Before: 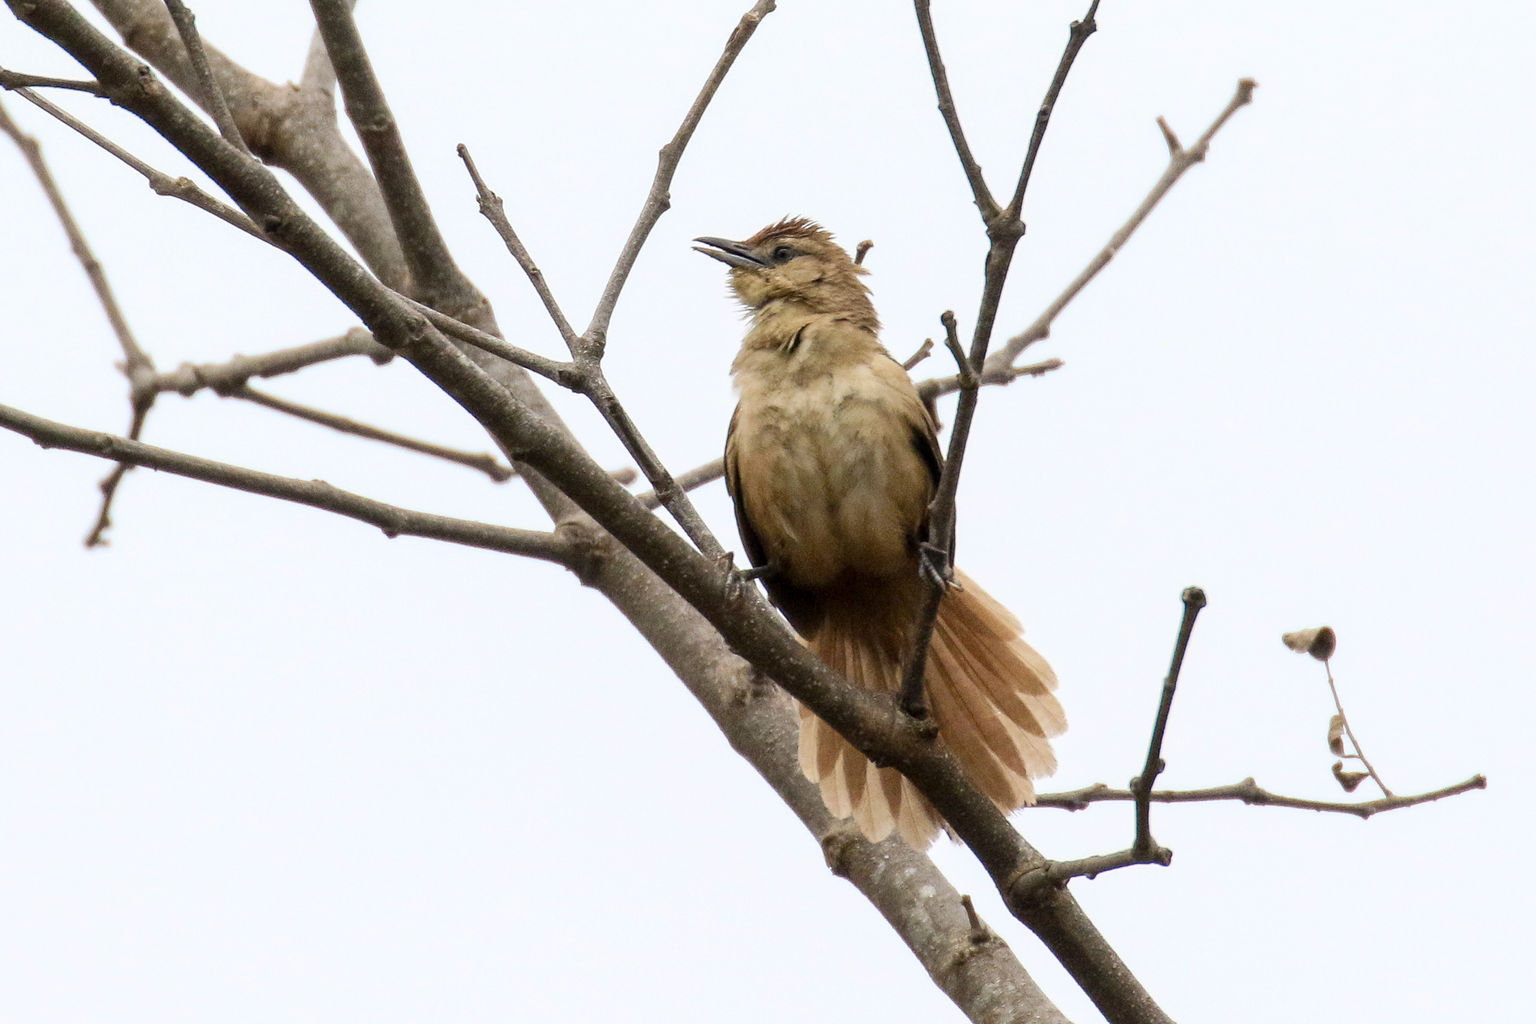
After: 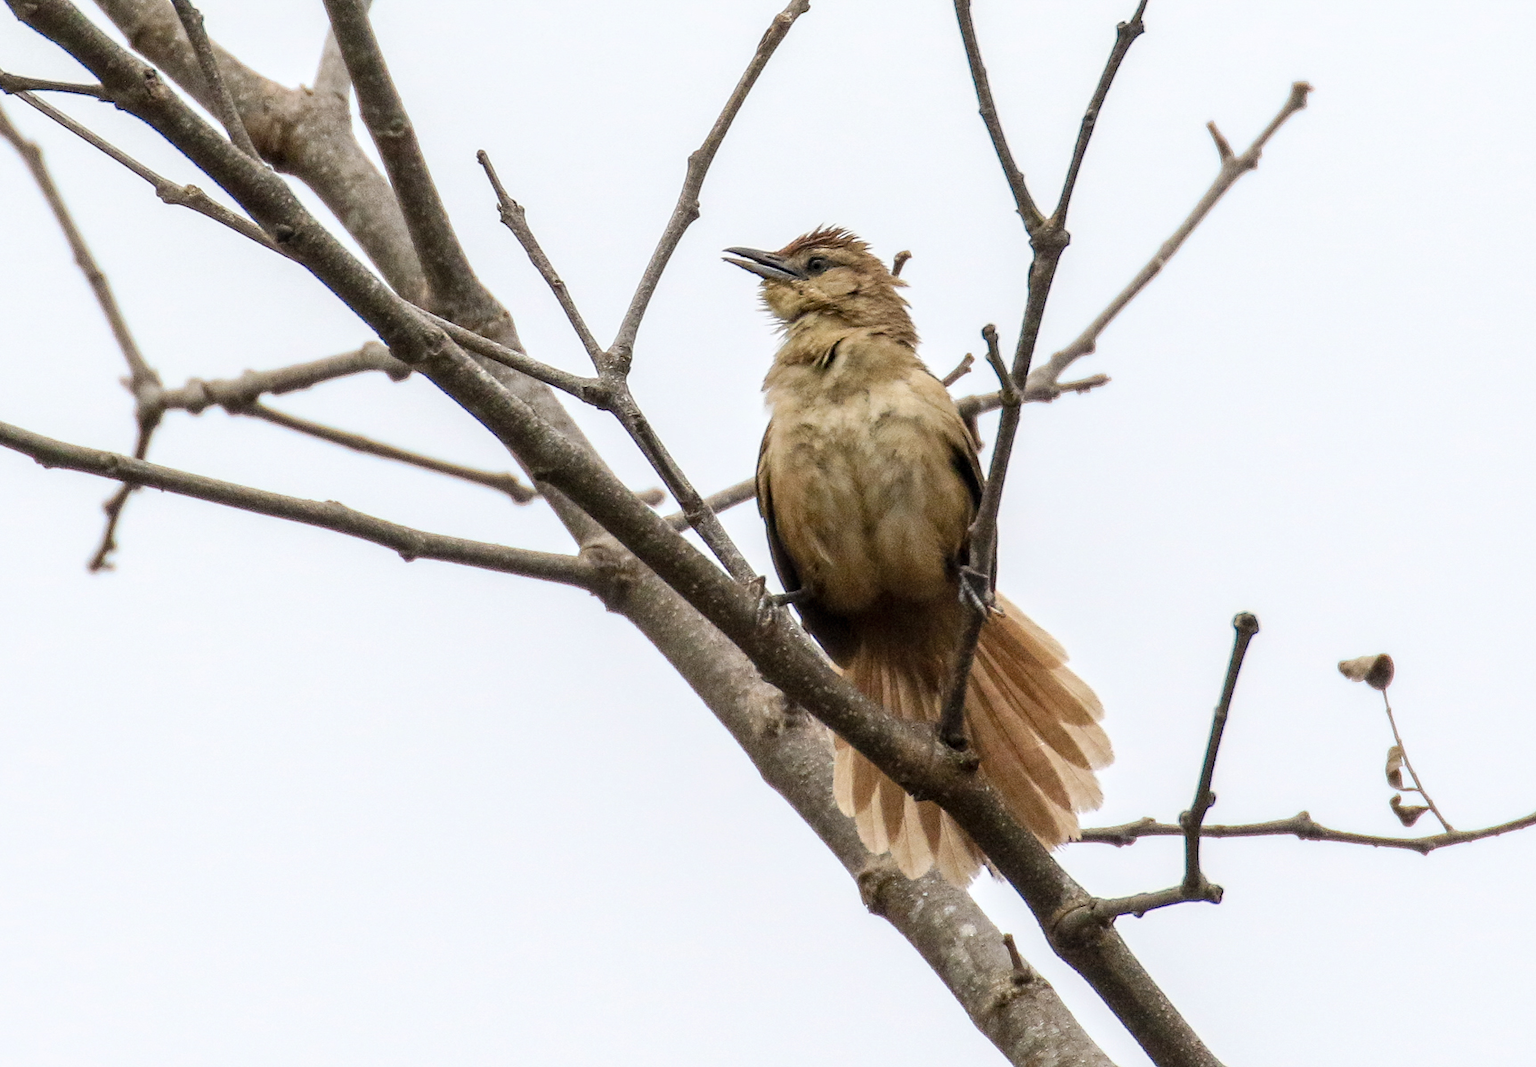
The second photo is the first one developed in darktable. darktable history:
crop: right 4.126%, bottom 0.031%
local contrast: on, module defaults
